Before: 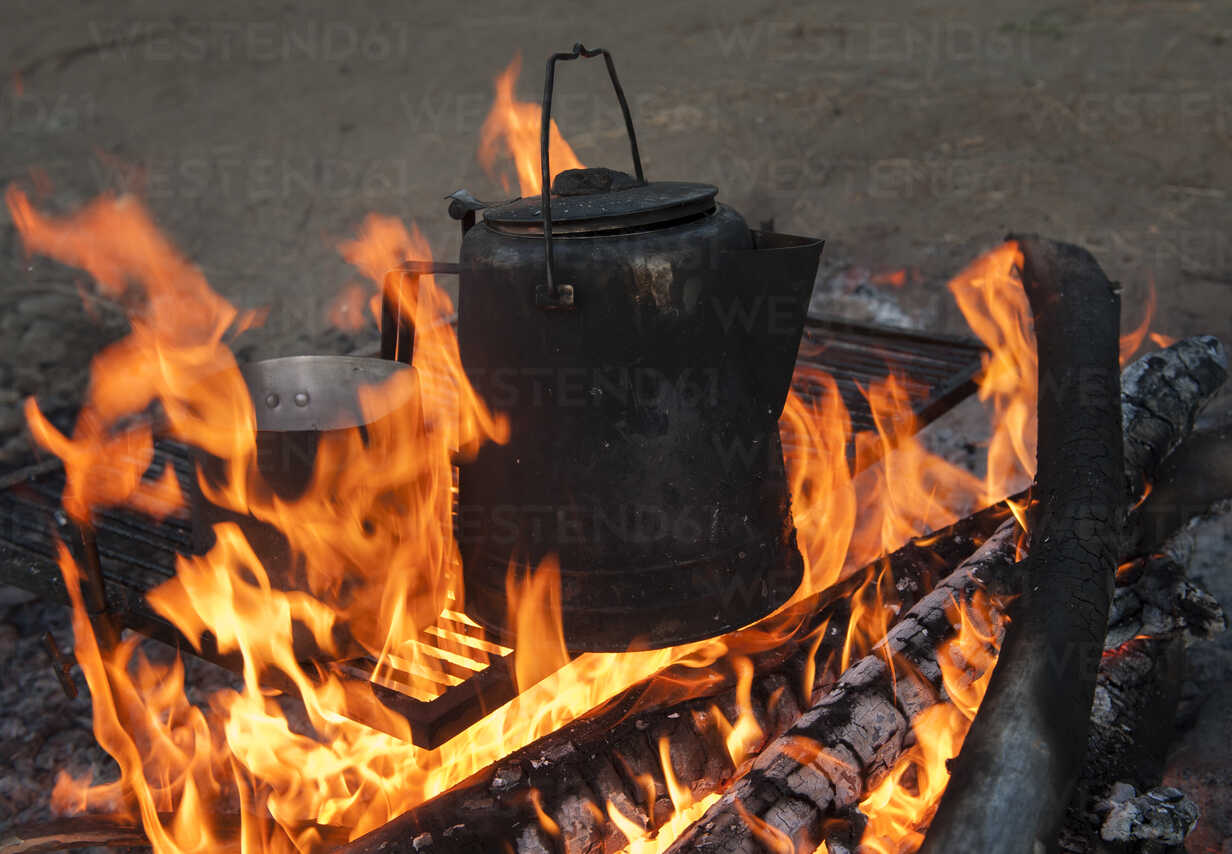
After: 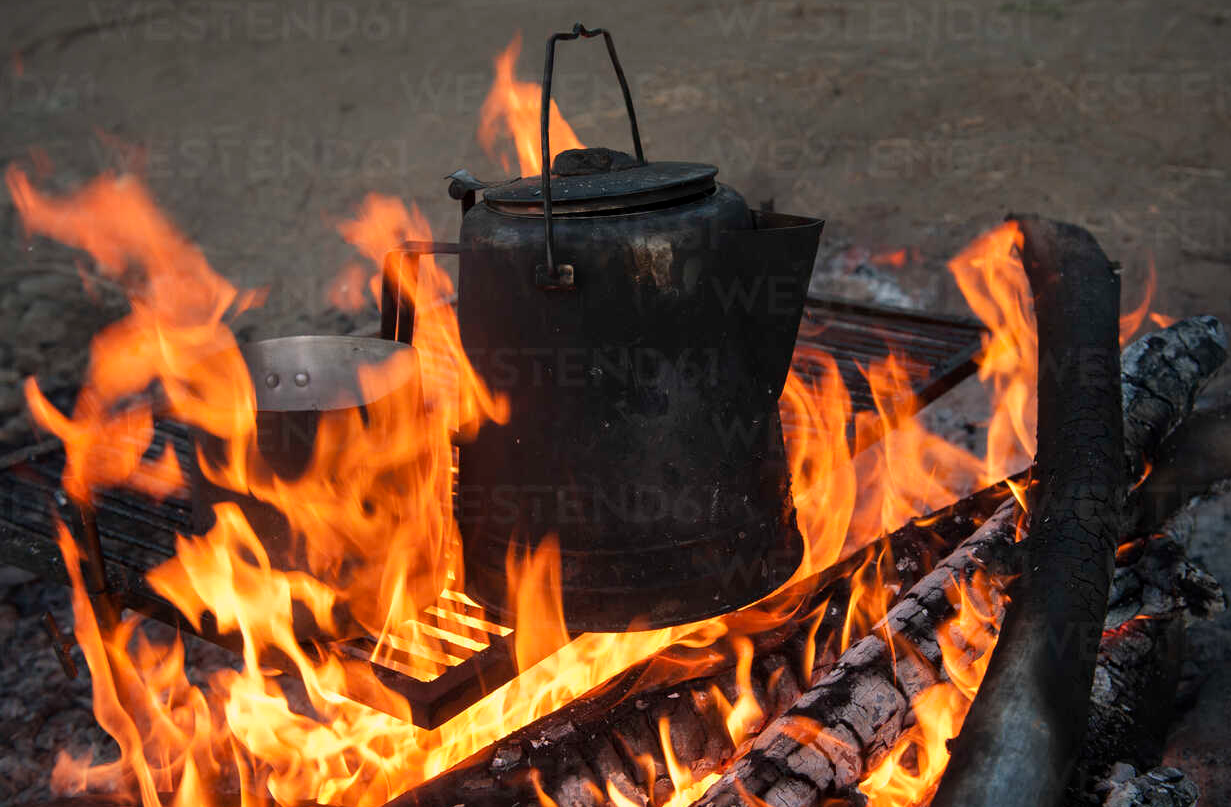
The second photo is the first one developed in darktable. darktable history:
crop and rotate: top 2.479%, bottom 3.018%
vignetting: fall-off start 91.19%
